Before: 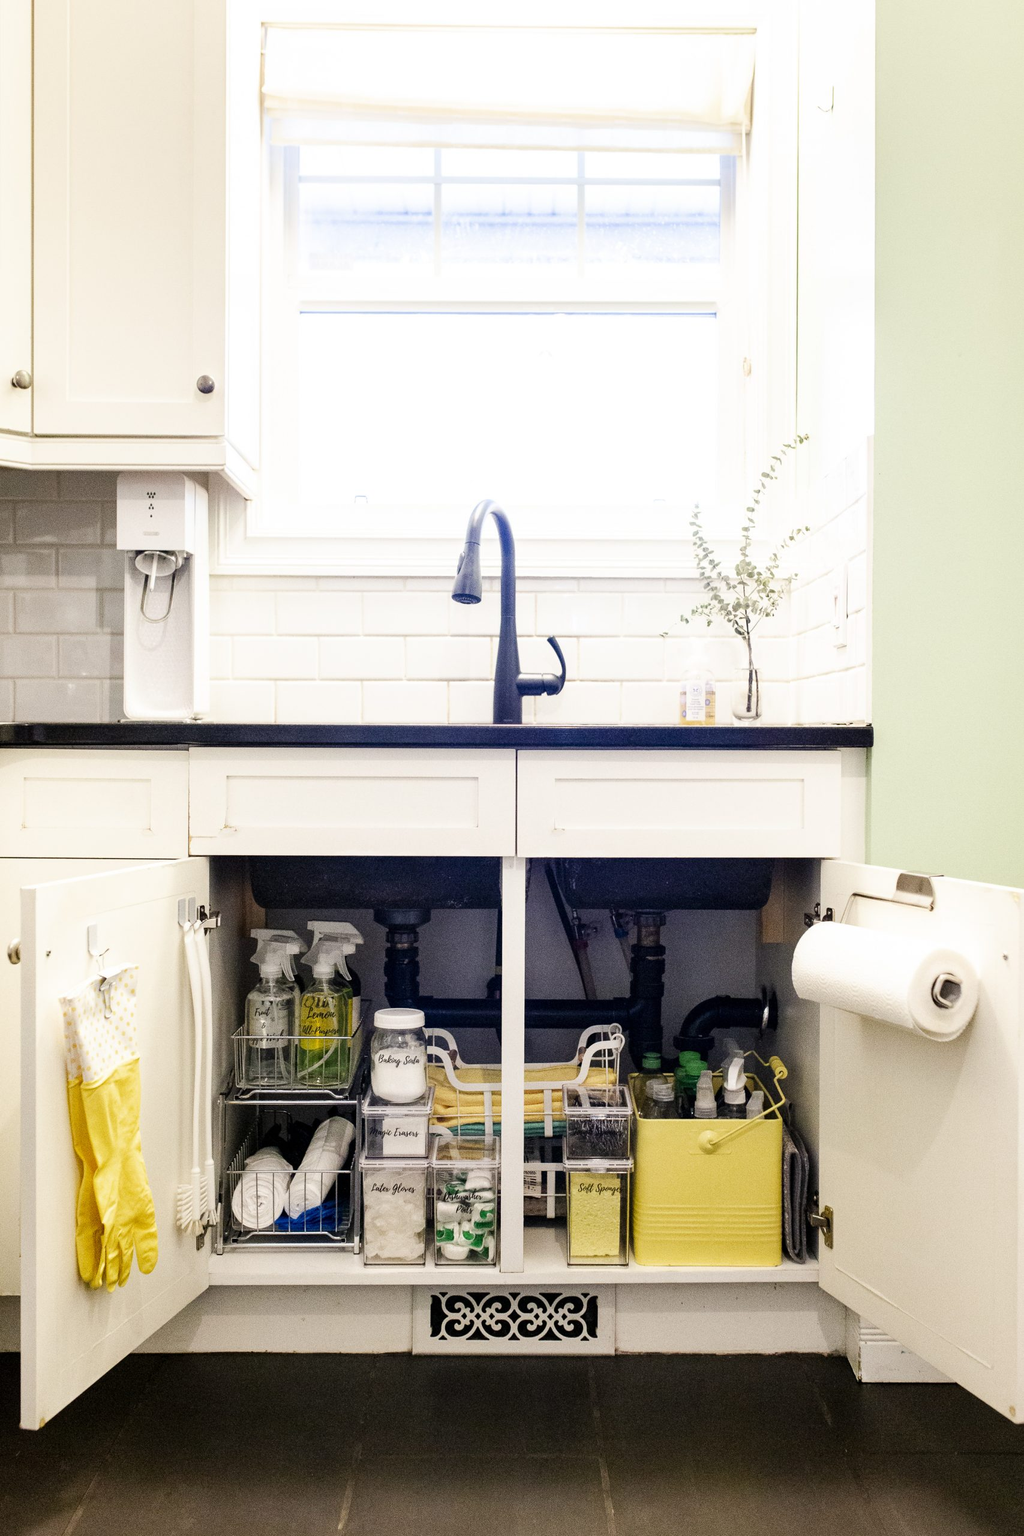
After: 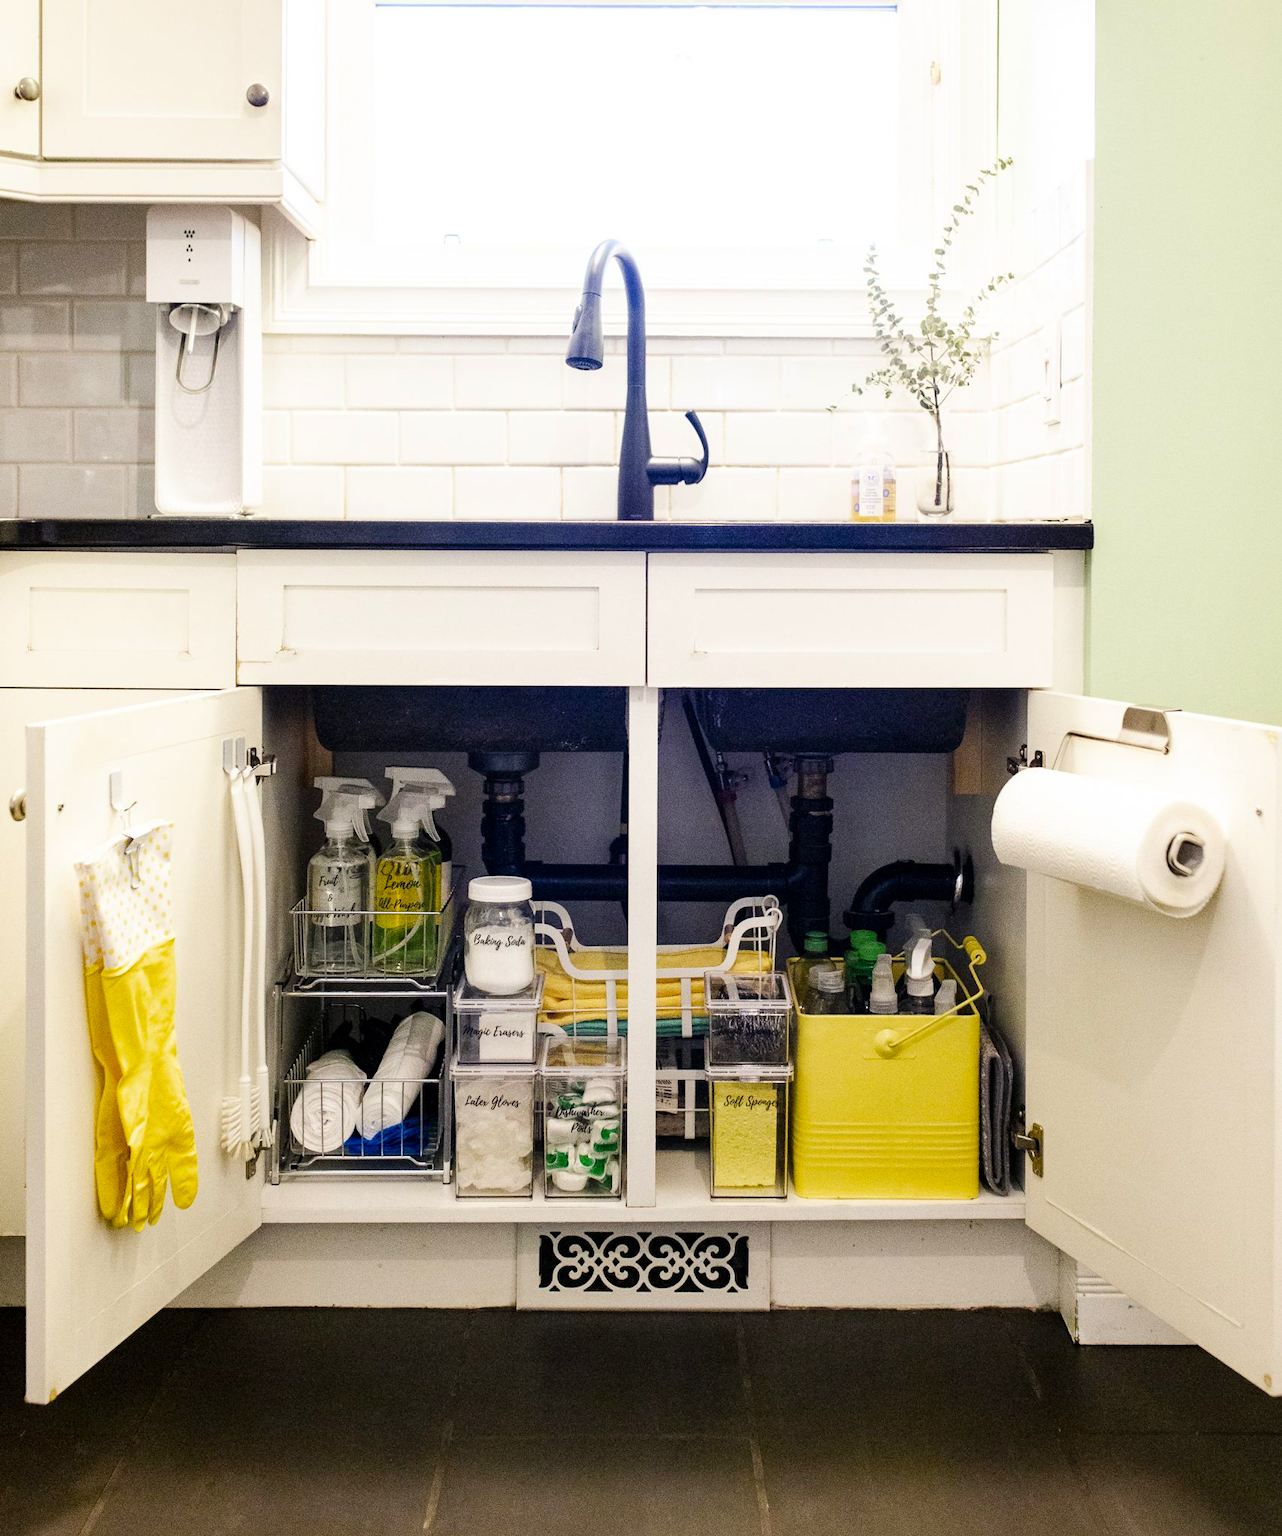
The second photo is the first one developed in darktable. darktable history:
crop and rotate: top 20.105%
color balance rgb: perceptual saturation grading › global saturation 25.866%
